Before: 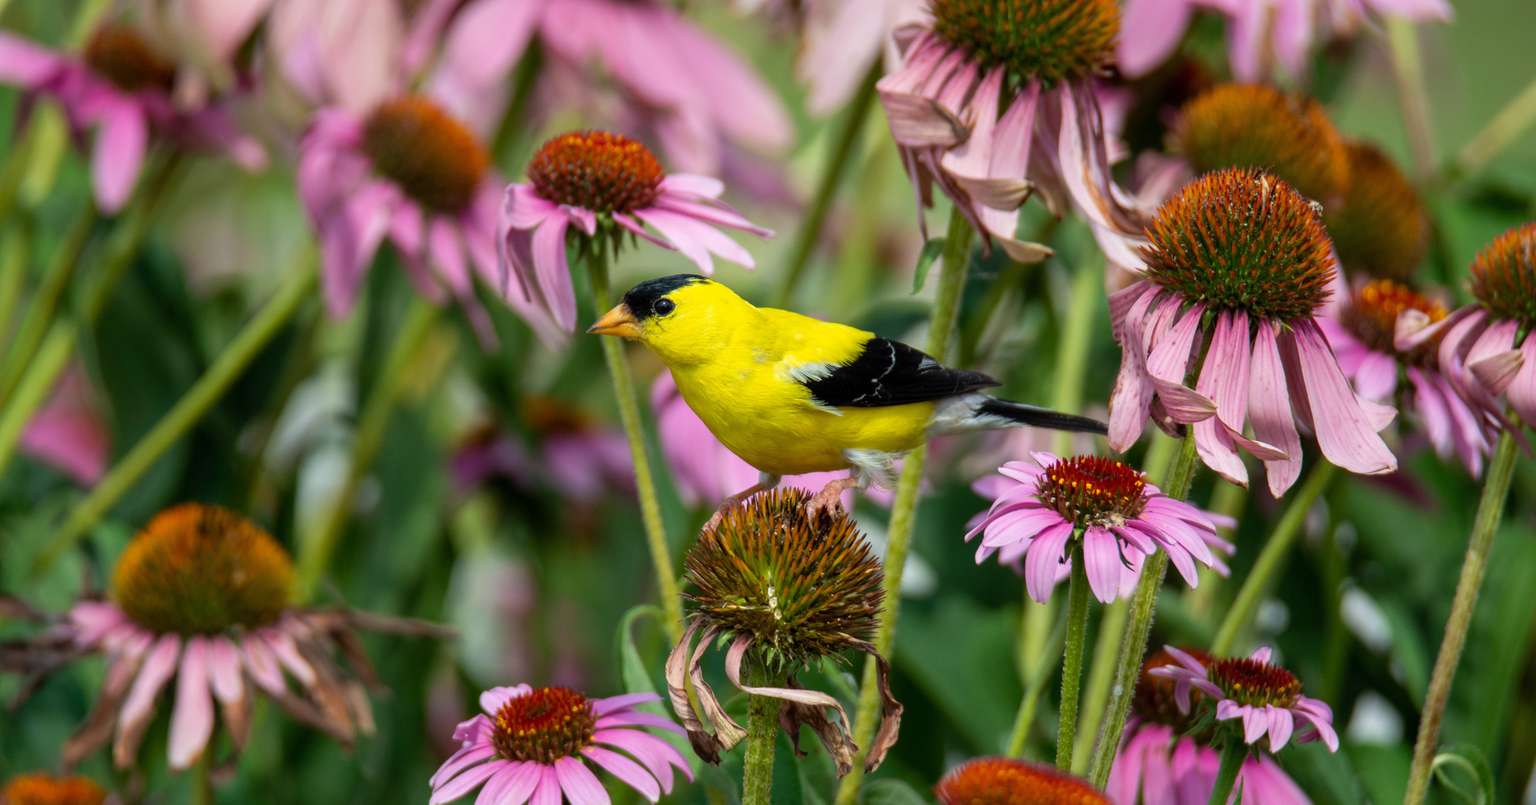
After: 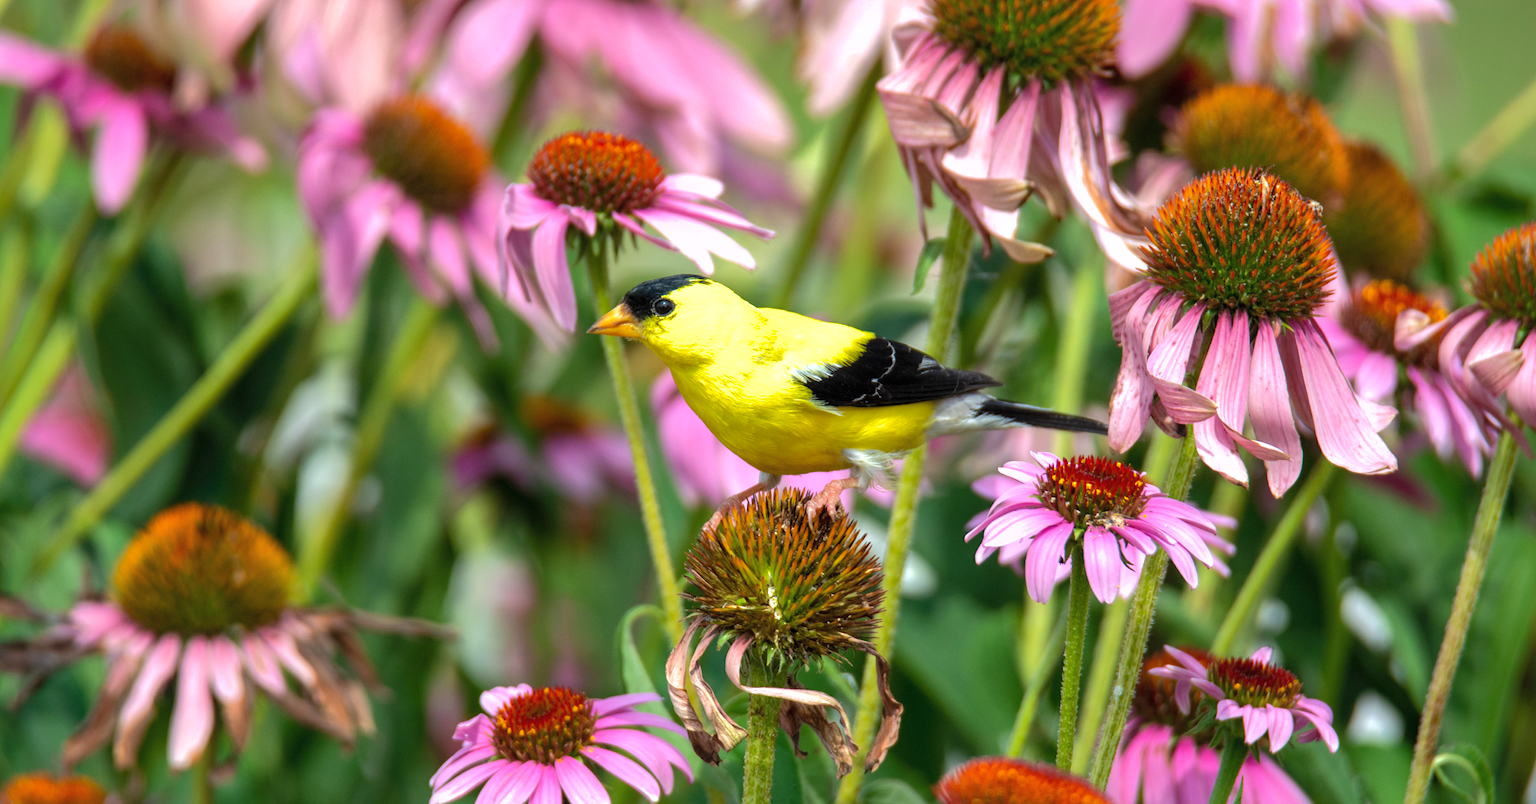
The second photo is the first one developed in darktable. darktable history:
exposure: black level correction 0, exposure 0.7 EV, compensate exposure bias true, compensate highlight preservation false
shadows and highlights: shadows 40, highlights -60
